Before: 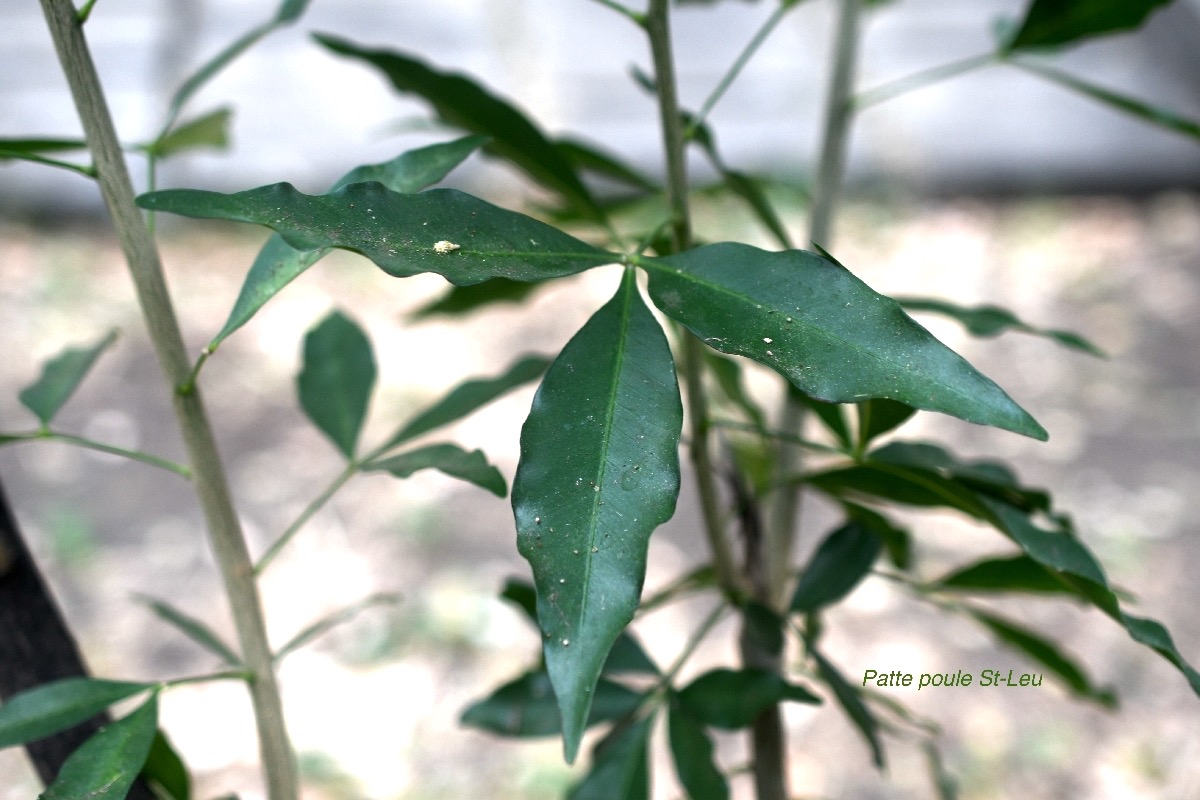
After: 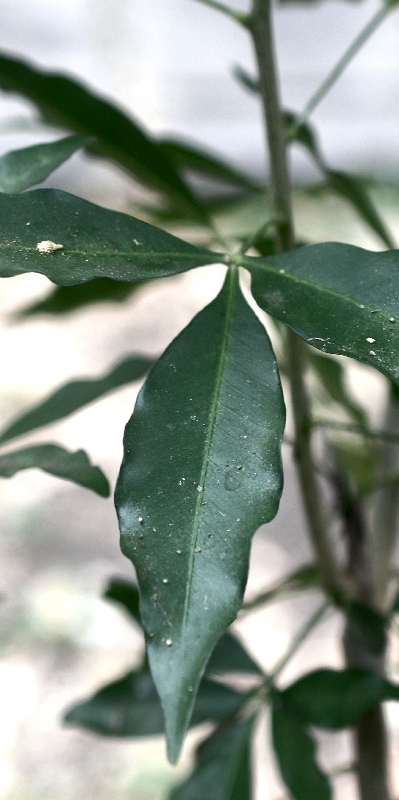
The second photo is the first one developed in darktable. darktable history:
contrast brightness saturation: contrast 0.254, saturation -0.313
shadows and highlights: highlights color adjustment 0.542%
crop: left 33.108%, right 33.585%
